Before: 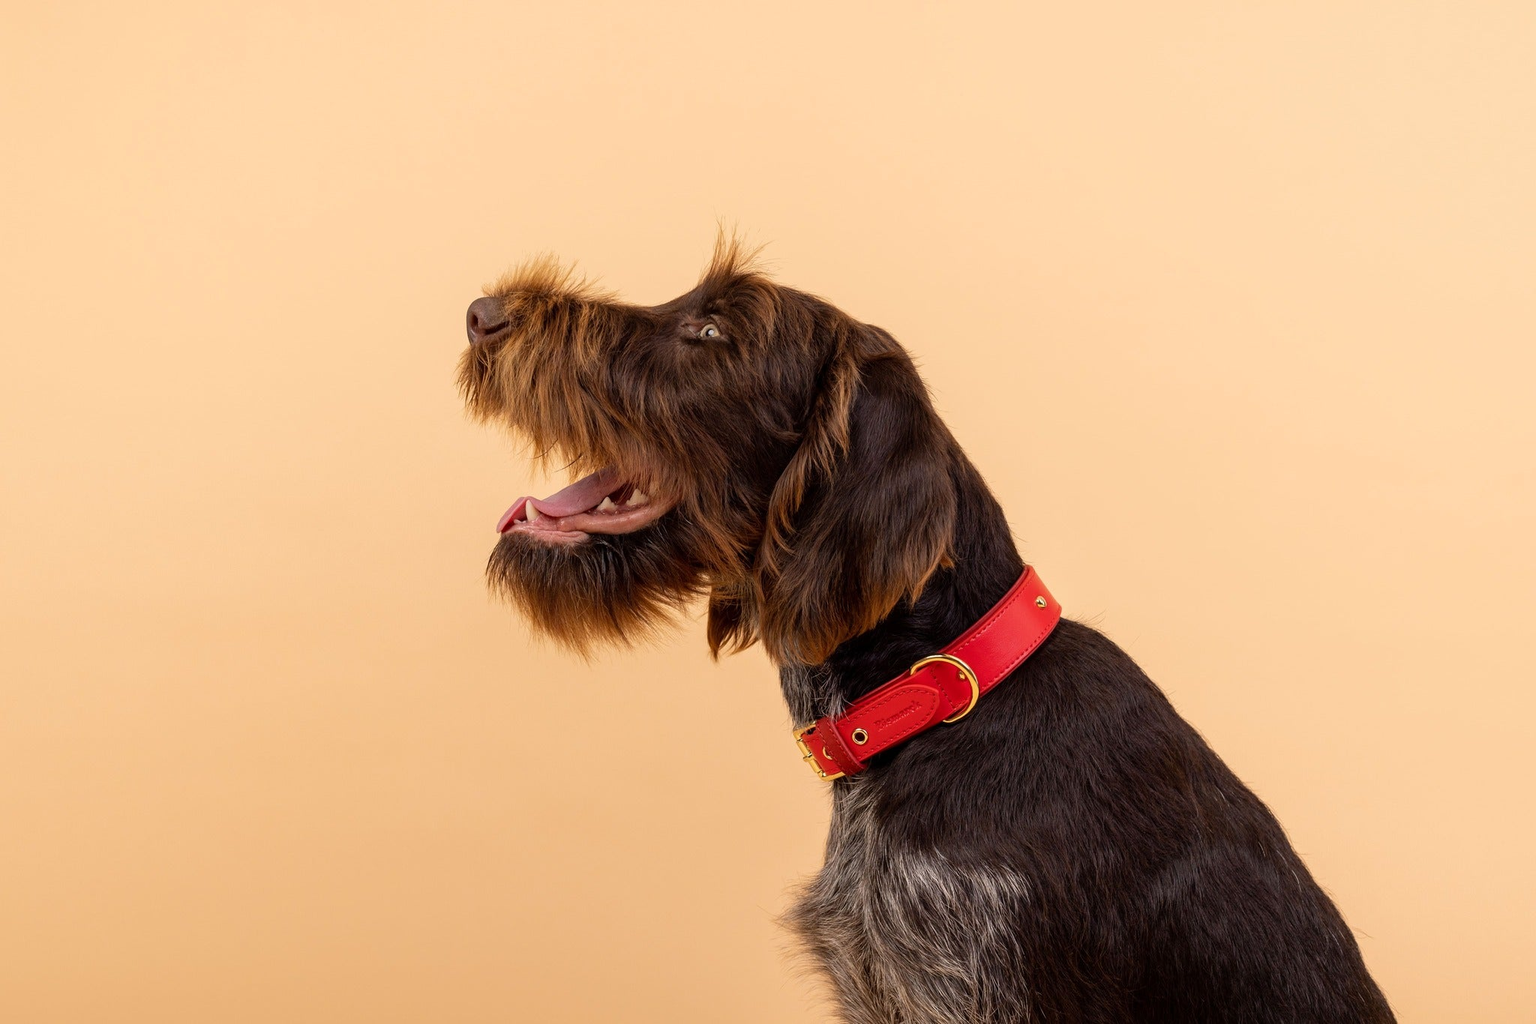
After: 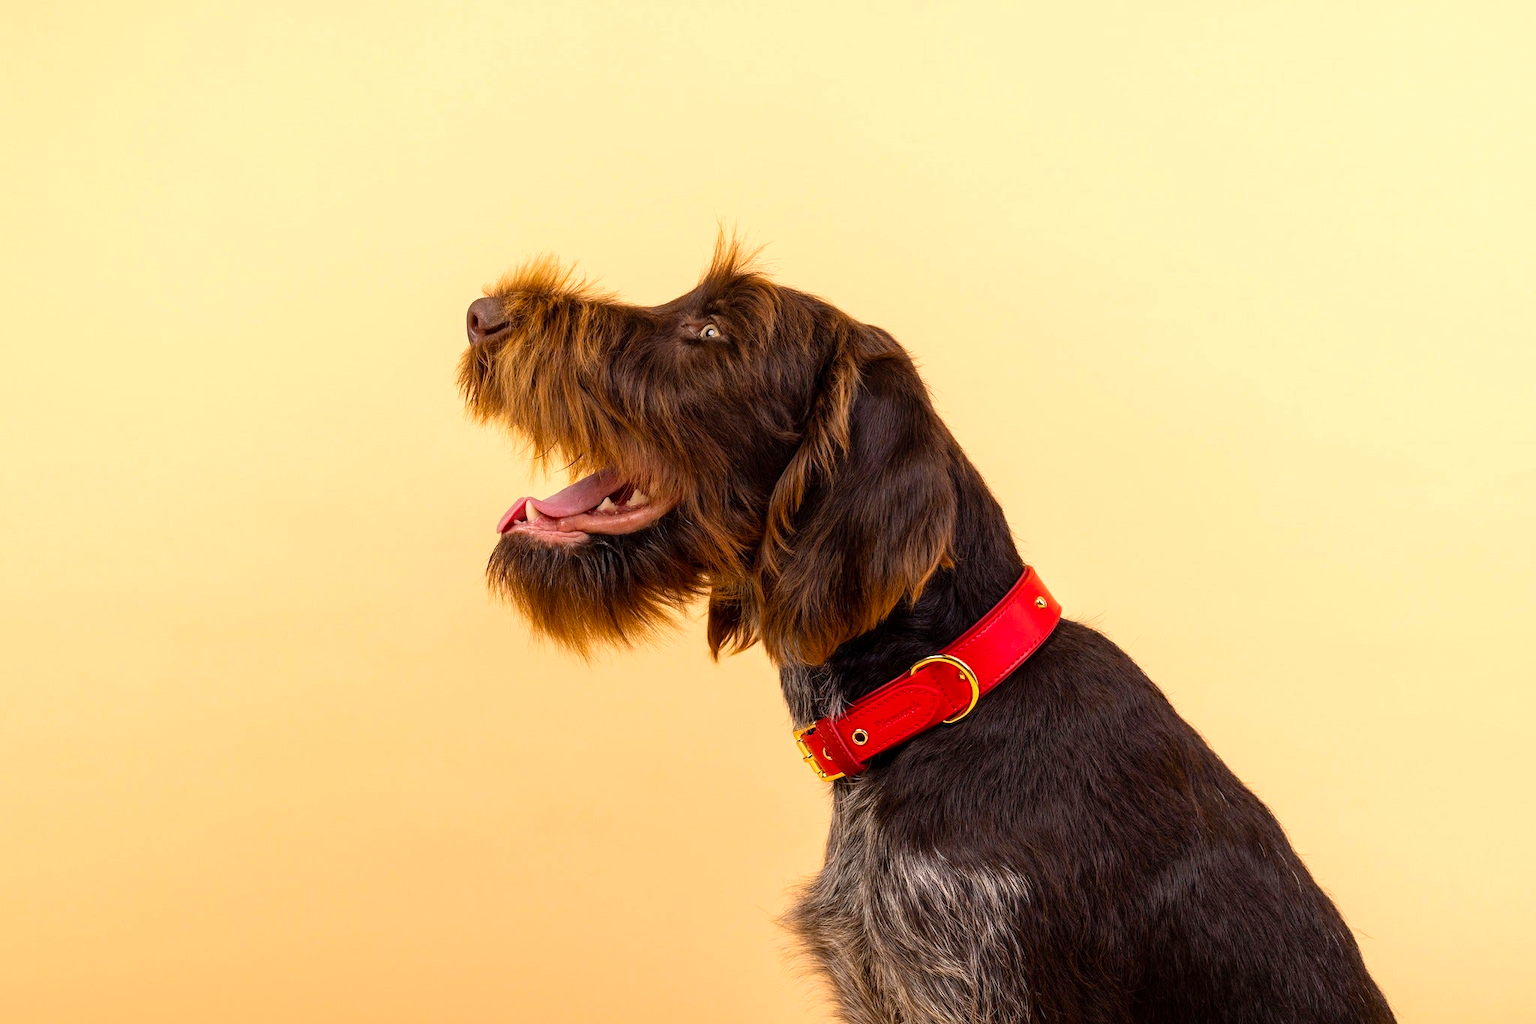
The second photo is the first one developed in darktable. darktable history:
color balance rgb: perceptual saturation grading › global saturation 19.879%, perceptual brilliance grading › global brilliance 11.136%
